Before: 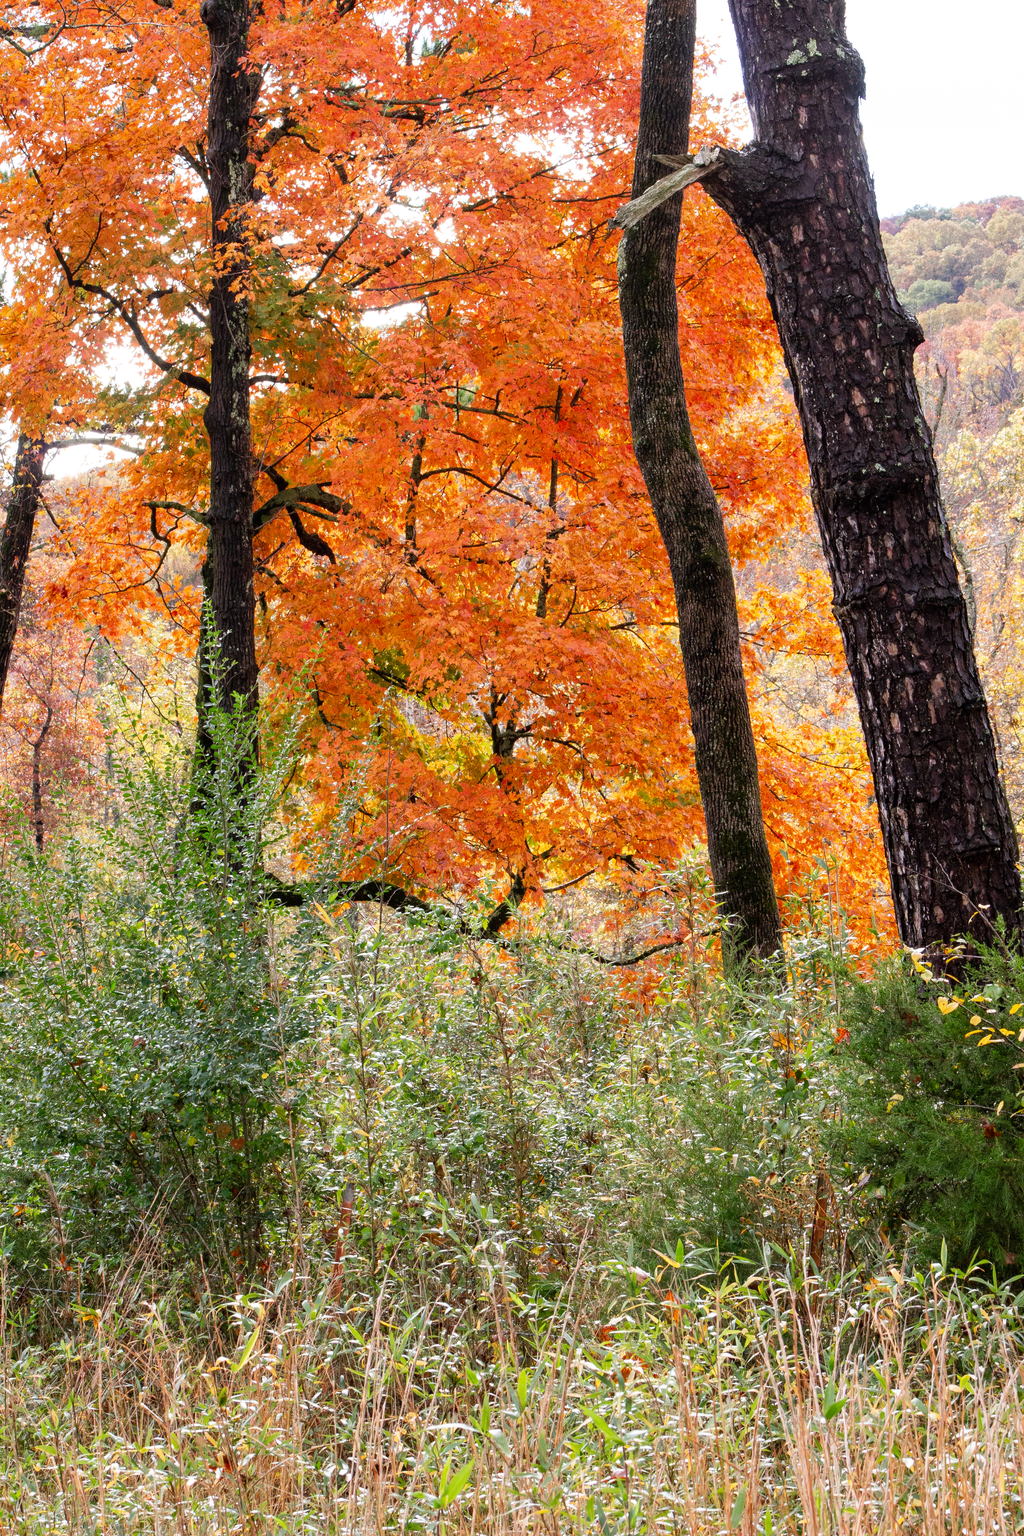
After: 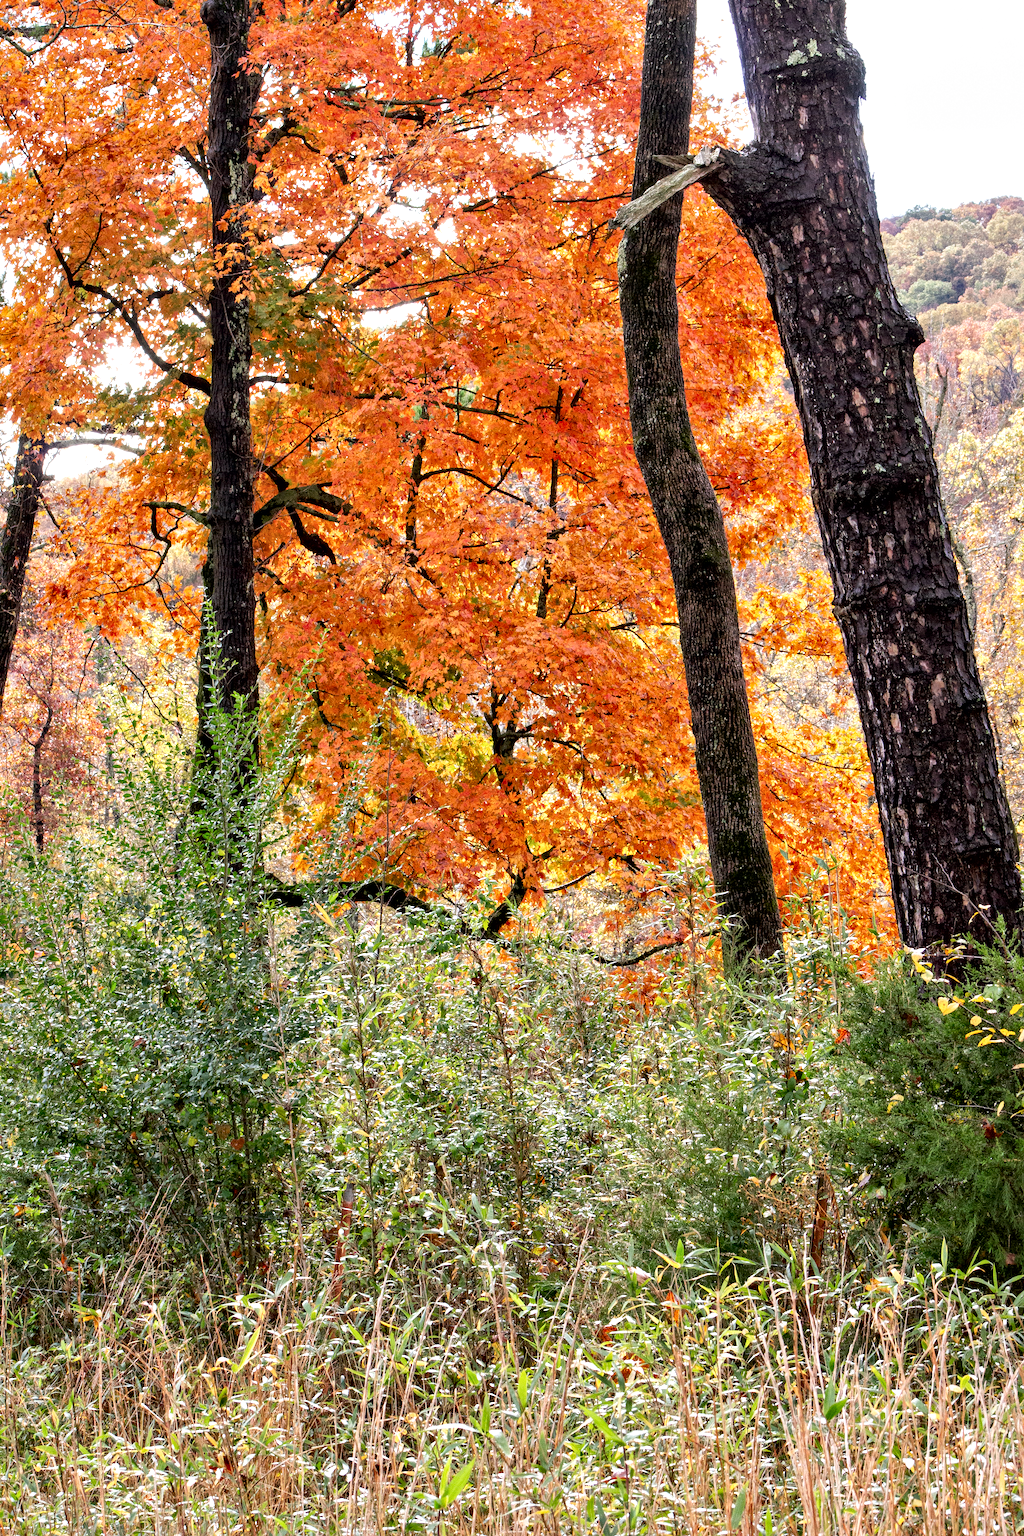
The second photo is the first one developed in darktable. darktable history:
local contrast: mode bilateral grid, contrast 25, coarseness 61, detail 151%, midtone range 0.2
tone equalizer: on, module defaults
contrast equalizer: y [[0.6 ×6], [0.55 ×6], [0 ×6], [0 ×6], [0 ×6]], mix 0.289
